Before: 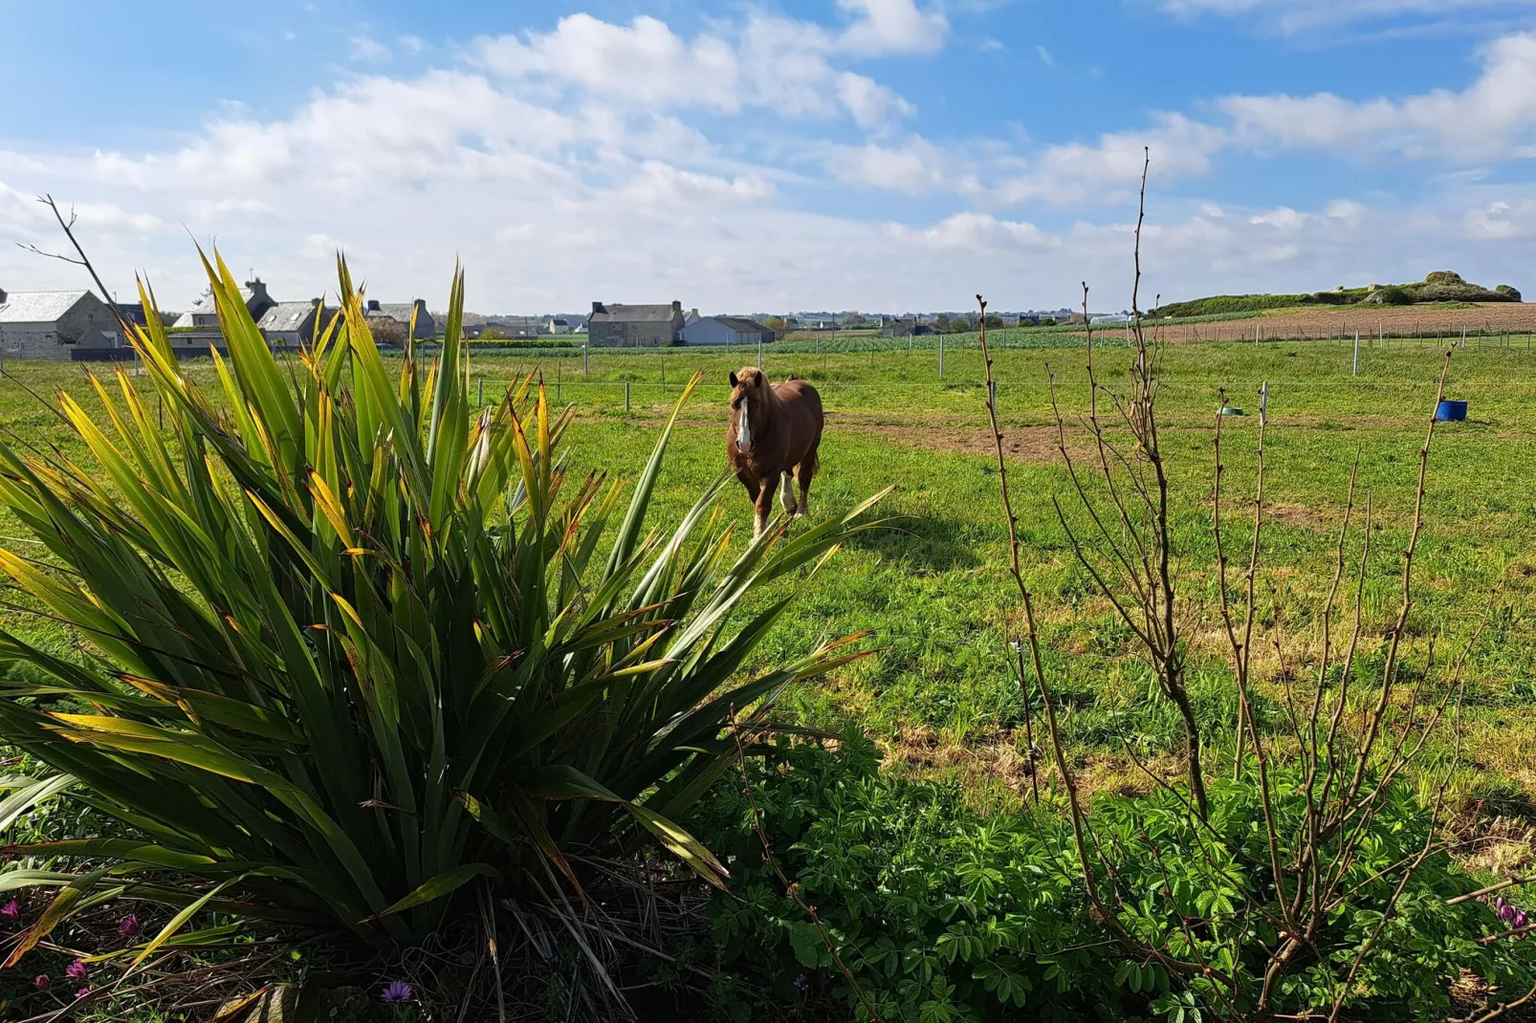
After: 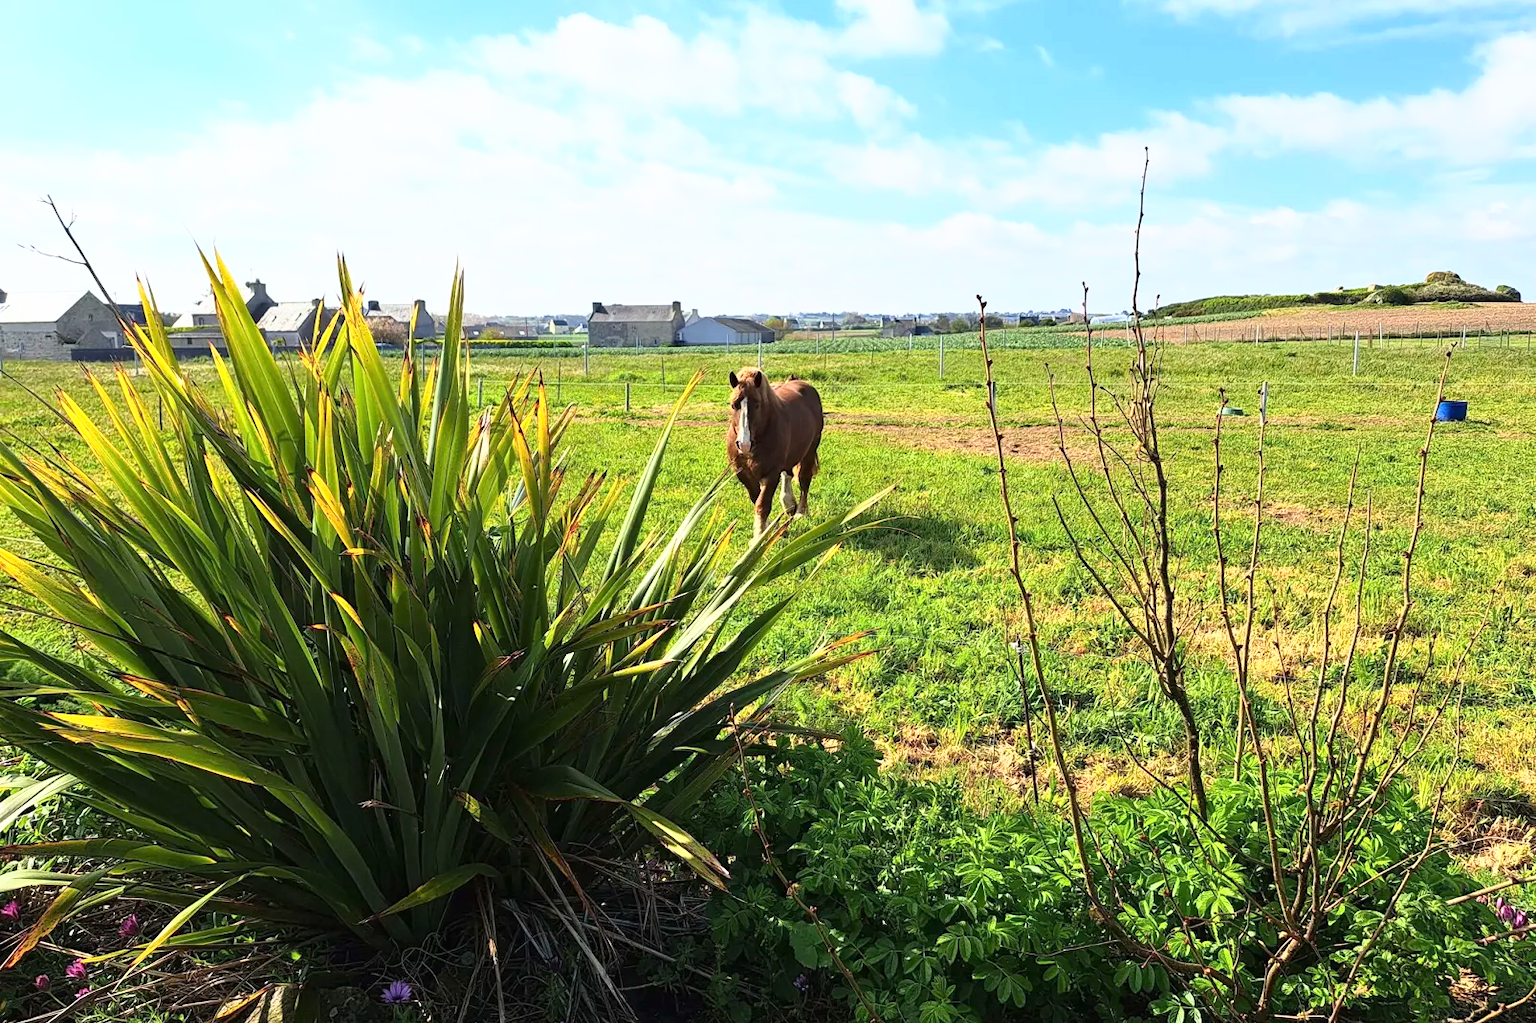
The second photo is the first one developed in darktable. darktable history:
base curve: curves: ch0 [(0, 0) (0.495, 0.917) (1, 1)]
